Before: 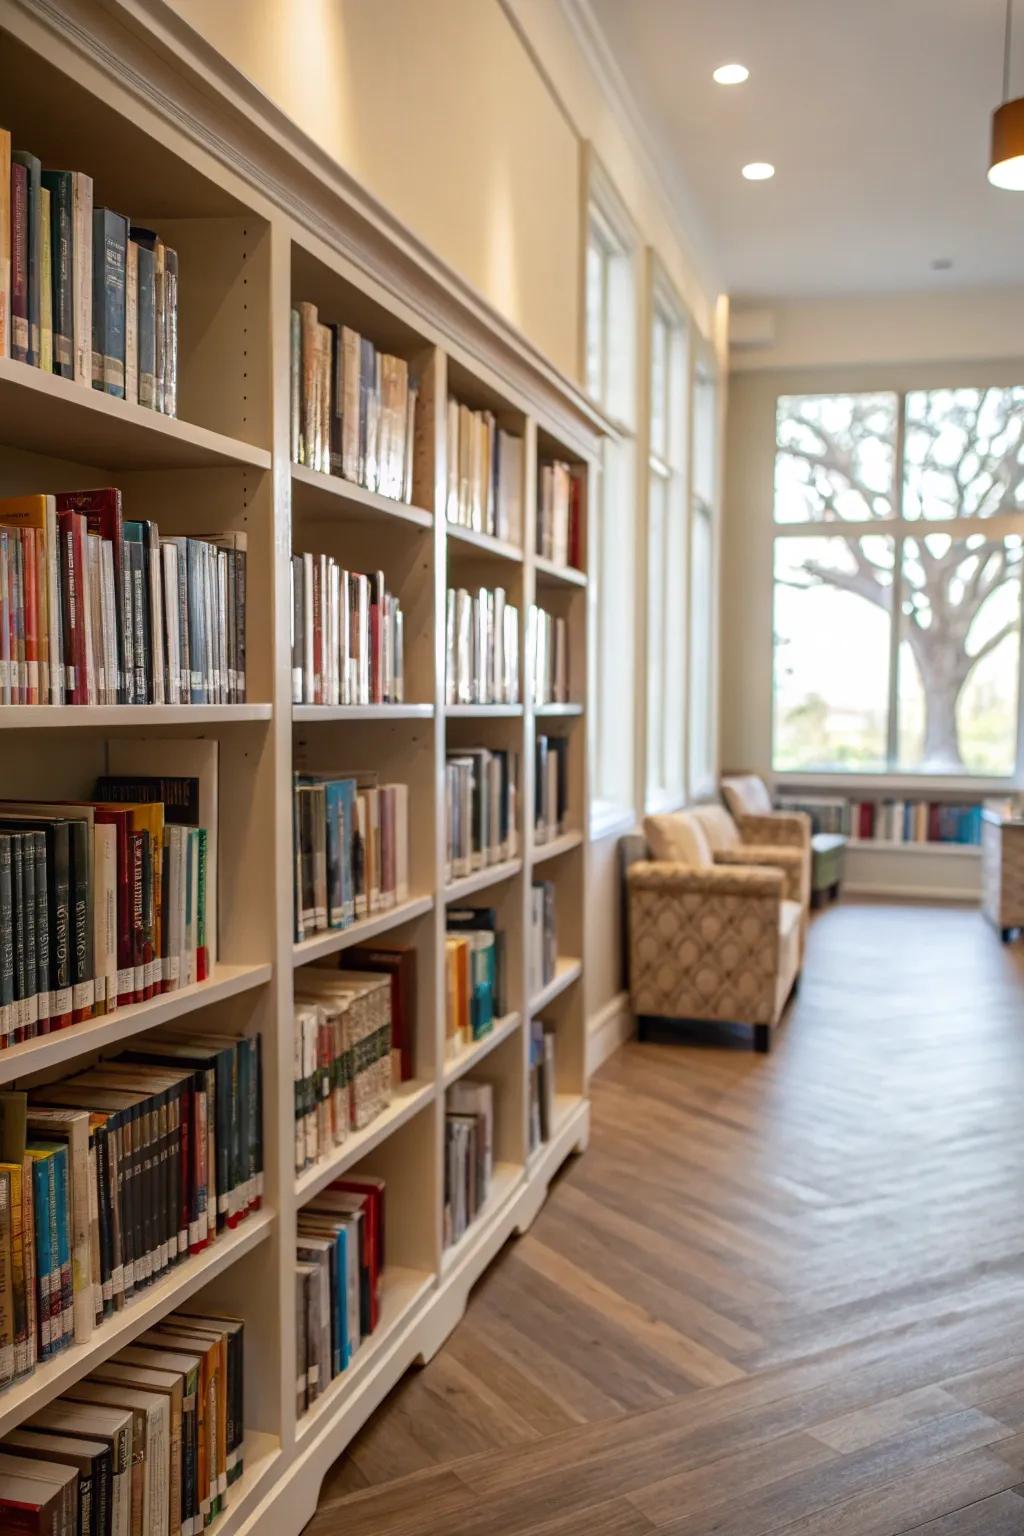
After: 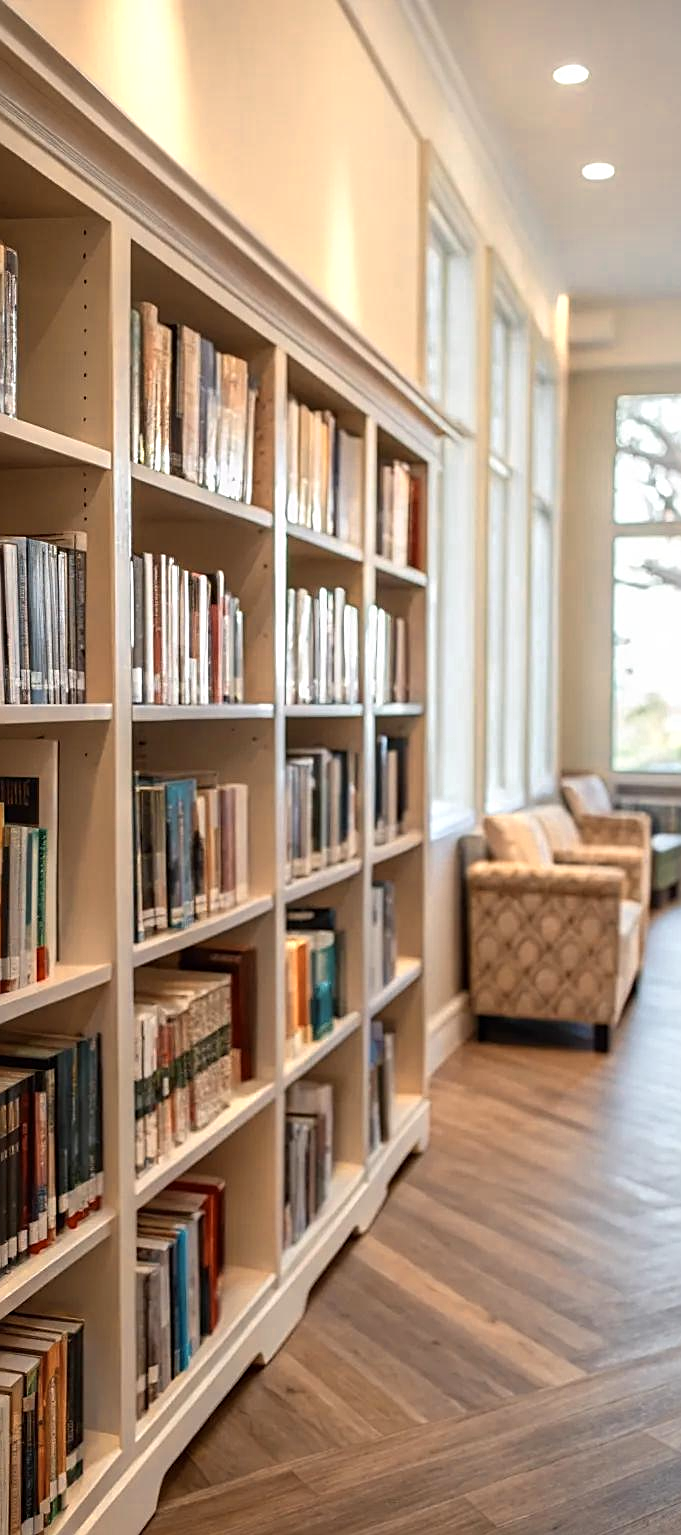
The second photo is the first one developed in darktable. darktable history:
sharpen: on, module defaults
crop and rotate: left 15.635%, right 17.768%
color zones: curves: ch0 [(0.018, 0.548) (0.197, 0.654) (0.425, 0.447) (0.605, 0.658) (0.732, 0.579)]; ch1 [(0.105, 0.531) (0.224, 0.531) (0.386, 0.39) (0.618, 0.456) (0.732, 0.456) (0.956, 0.421)]; ch2 [(0.039, 0.583) (0.215, 0.465) (0.399, 0.544) (0.465, 0.548) (0.614, 0.447) (0.724, 0.43) (0.882, 0.623) (0.956, 0.632)]
